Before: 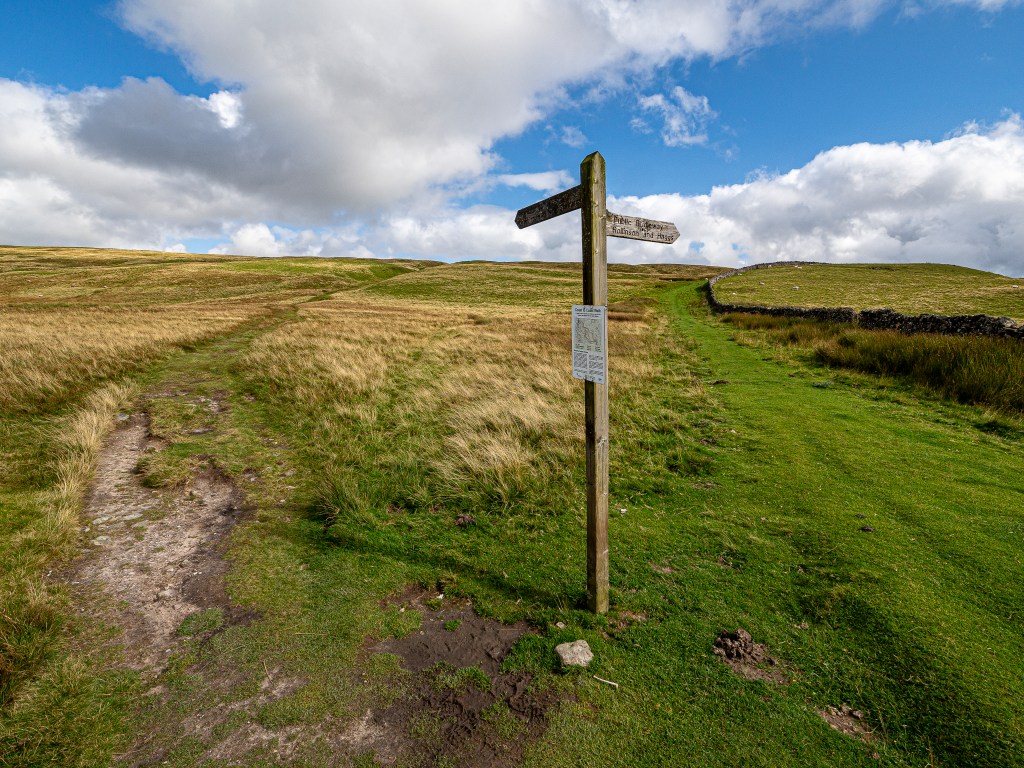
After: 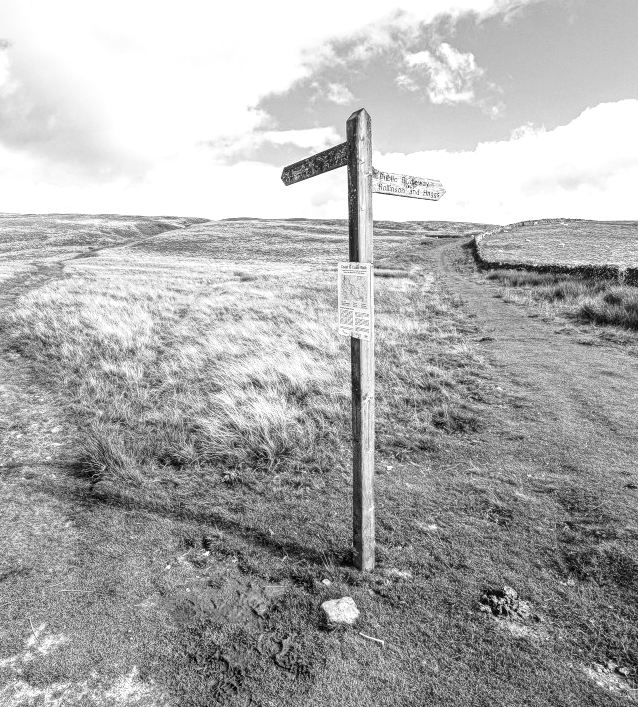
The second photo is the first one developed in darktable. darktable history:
contrast brightness saturation: contrast 0.07, brightness 0.08, saturation 0.18
color zones: curves: ch0 [(0.004, 0.588) (0.116, 0.636) (0.259, 0.476) (0.423, 0.464) (0.75, 0.5)]; ch1 [(0, 0) (0.143, 0) (0.286, 0) (0.429, 0) (0.571, 0) (0.714, 0) (0.857, 0)]
local contrast: highlights 74%, shadows 55%, detail 176%, midtone range 0.207
crop and rotate: left 22.918%, top 5.629%, right 14.711%, bottom 2.247%
base curve: curves: ch0 [(0, 0) (0.028, 0.03) (0.121, 0.232) (0.46, 0.748) (0.859, 0.968) (1, 1)], preserve colors none
color balance rgb: shadows lift › hue 87.51°, highlights gain › chroma 1.62%, highlights gain › hue 55.1°, global offset › chroma 0.1%, global offset › hue 253.66°, linear chroma grading › global chroma 0.5%
exposure: black level correction 0.001, exposure 0.5 EV, compensate exposure bias true, compensate highlight preservation false
